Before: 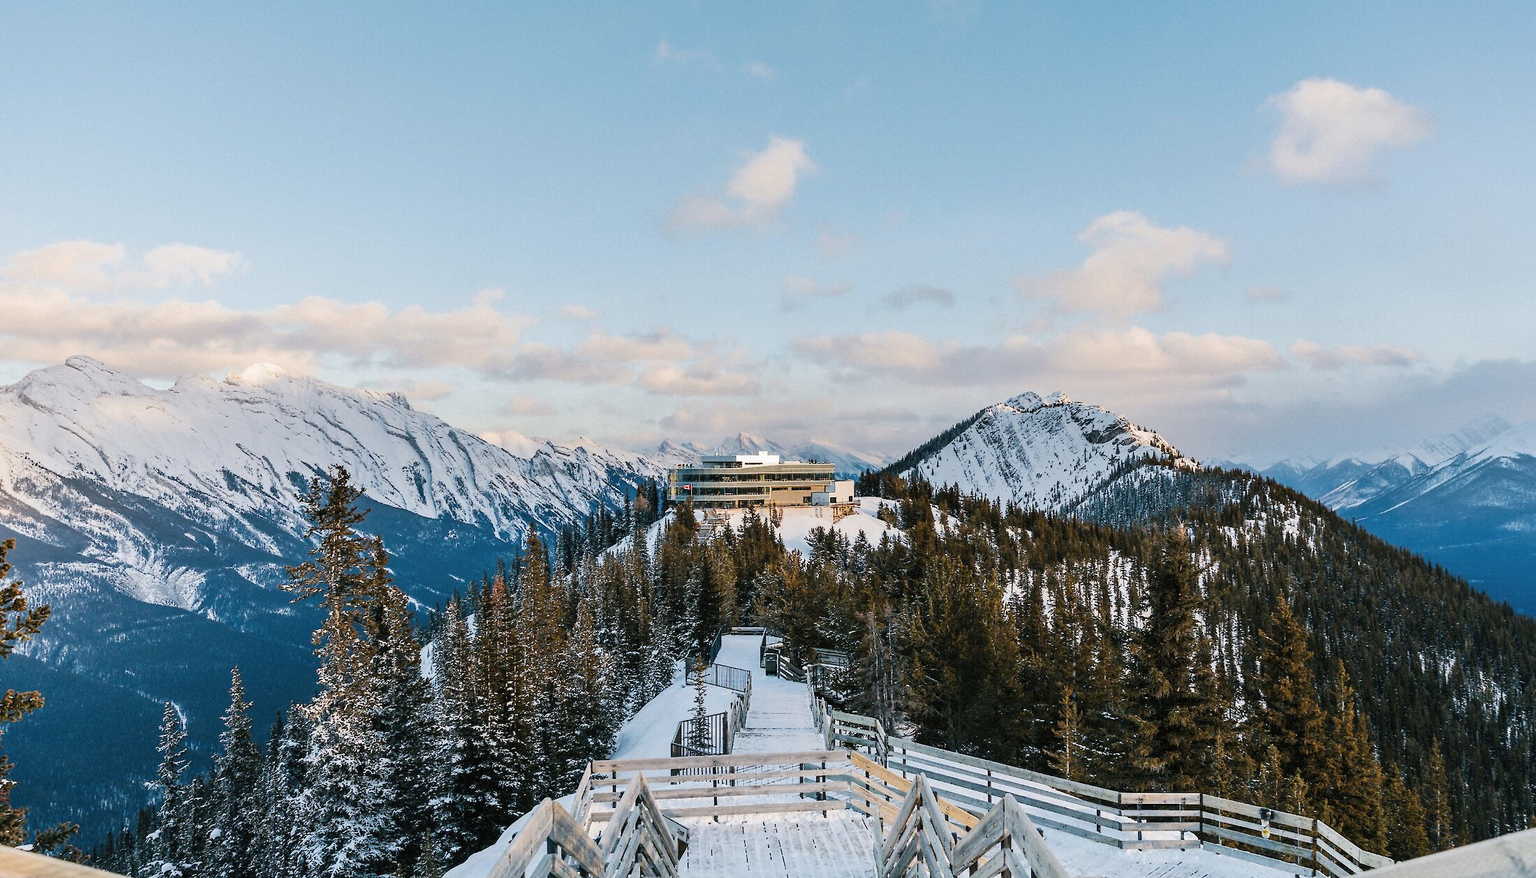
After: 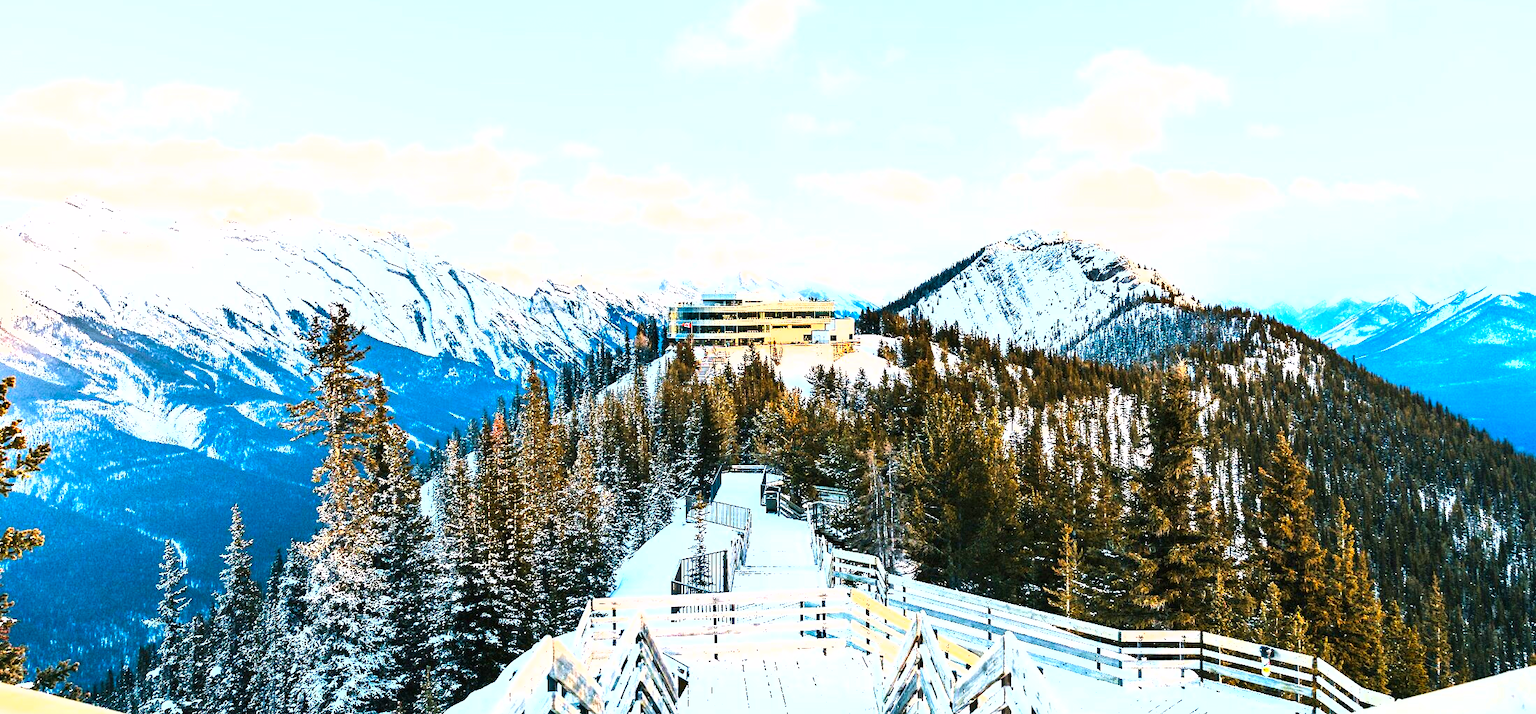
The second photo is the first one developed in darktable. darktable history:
shadows and highlights: shadows 49.09, highlights -41.13, shadows color adjustment 97.98%, highlights color adjustment 59.04%, soften with gaussian
contrast brightness saturation: saturation 0.505
exposure: exposure 1.161 EV, compensate highlight preservation false
velvia: on, module defaults
crop and rotate: top 18.509%
tone equalizer: -8 EV -0.741 EV, -7 EV -0.69 EV, -6 EV -0.611 EV, -5 EV -0.373 EV, -3 EV 0.391 EV, -2 EV 0.6 EV, -1 EV 0.689 EV, +0 EV 0.763 EV, edges refinement/feathering 500, mask exposure compensation -1.57 EV, preserve details no
